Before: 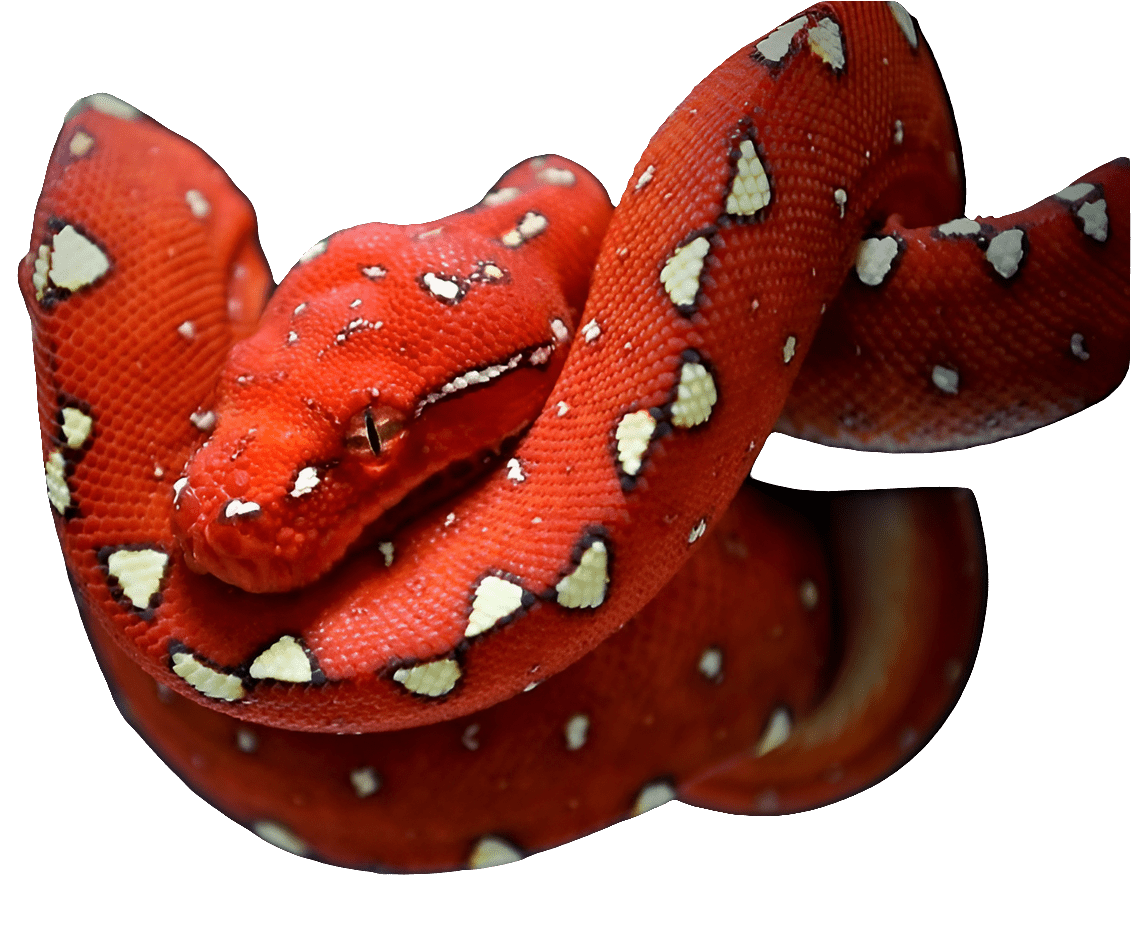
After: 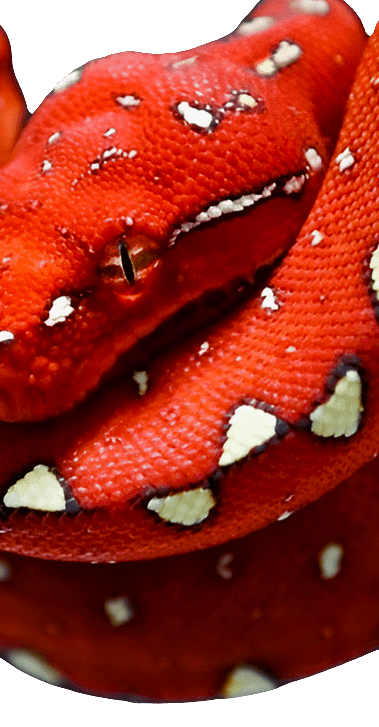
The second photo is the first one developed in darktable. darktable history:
crop and rotate: left 21.77%, top 18.528%, right 44.676%, bottom 2.997%
color balance rgb: perceptual saturation grading › global saturation 20%, perceptual saturation grading › highlights -25%, perceptual saturation grading › shadows 50%, global vibrance -25%
